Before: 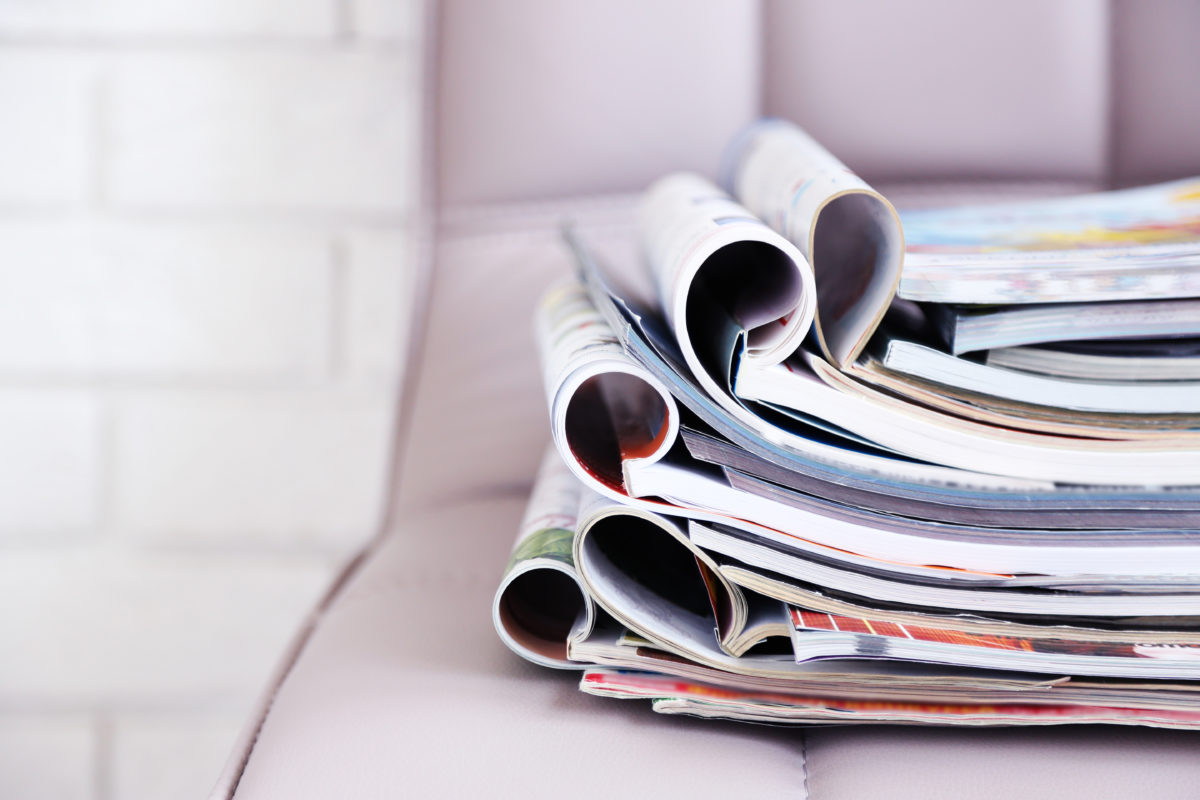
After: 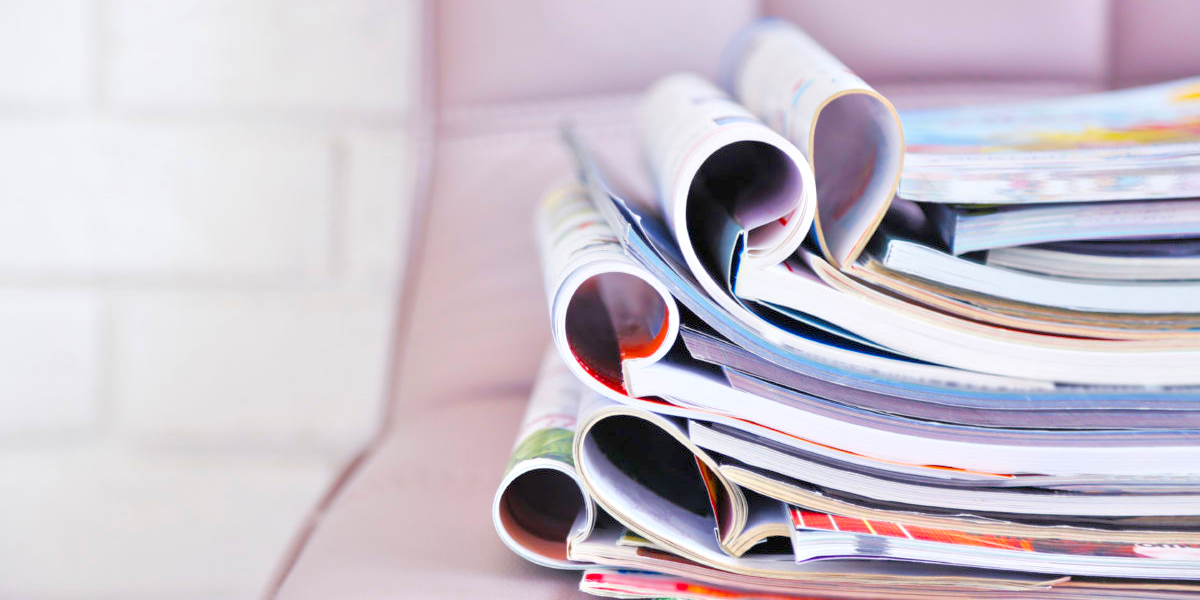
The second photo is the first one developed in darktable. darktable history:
tone equalizer: -8 EV 2 EV, -7 EV 2 EV, -6 EV 2 EV, -5 EV 2 EV, -4 EV 2 EV, -3 EV 1.5 EV, -2 EV 1 EV, -1 EV 0.5 EV
color balance rgb: perceptual saturation grading › global saturation 25%, perceptual brilliance grading › mid-tones 10%, perceptual brilliance grading › shadows 15%, global vibrance 20%
crop and rotate: top 12.5%, bottom 12.5%
